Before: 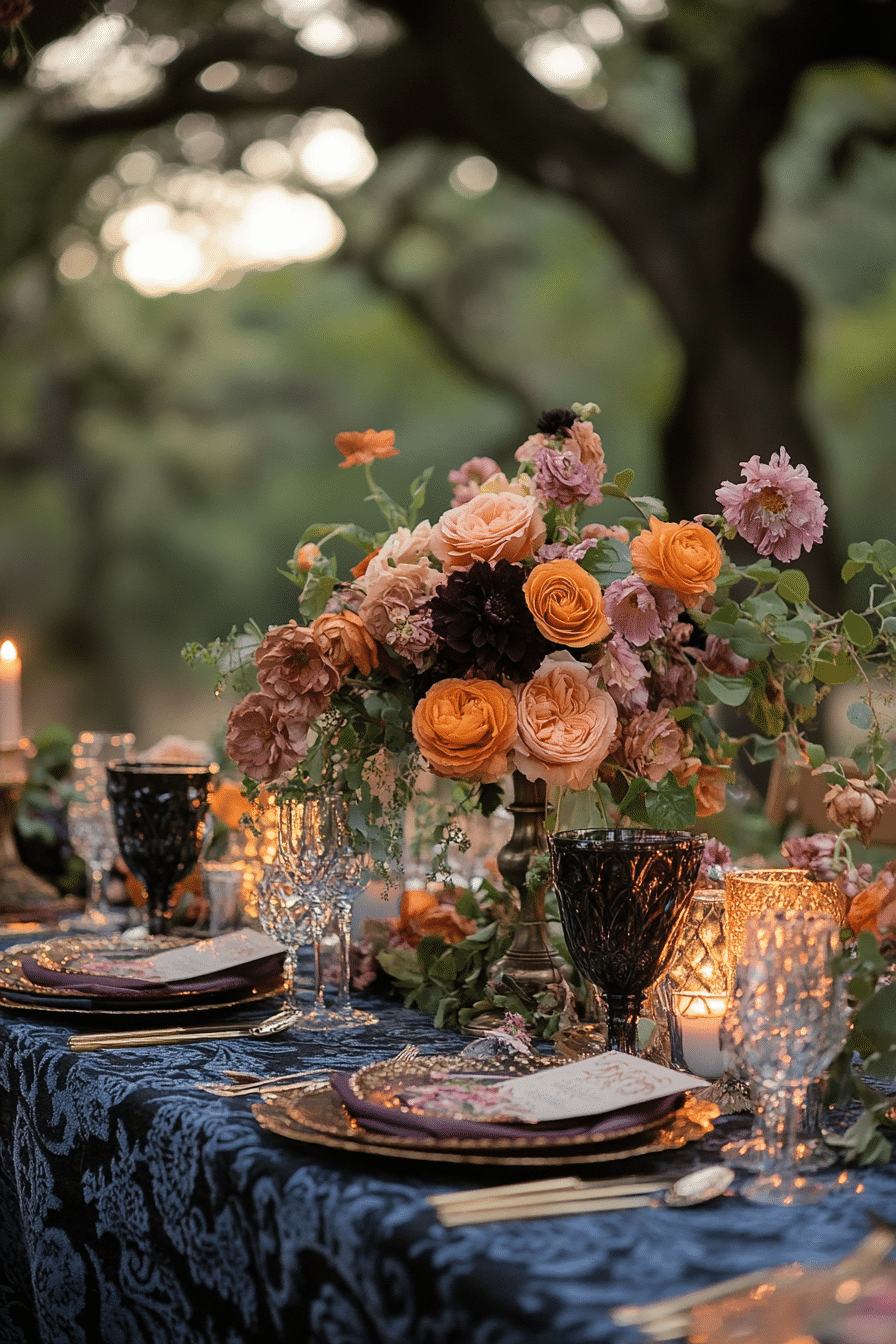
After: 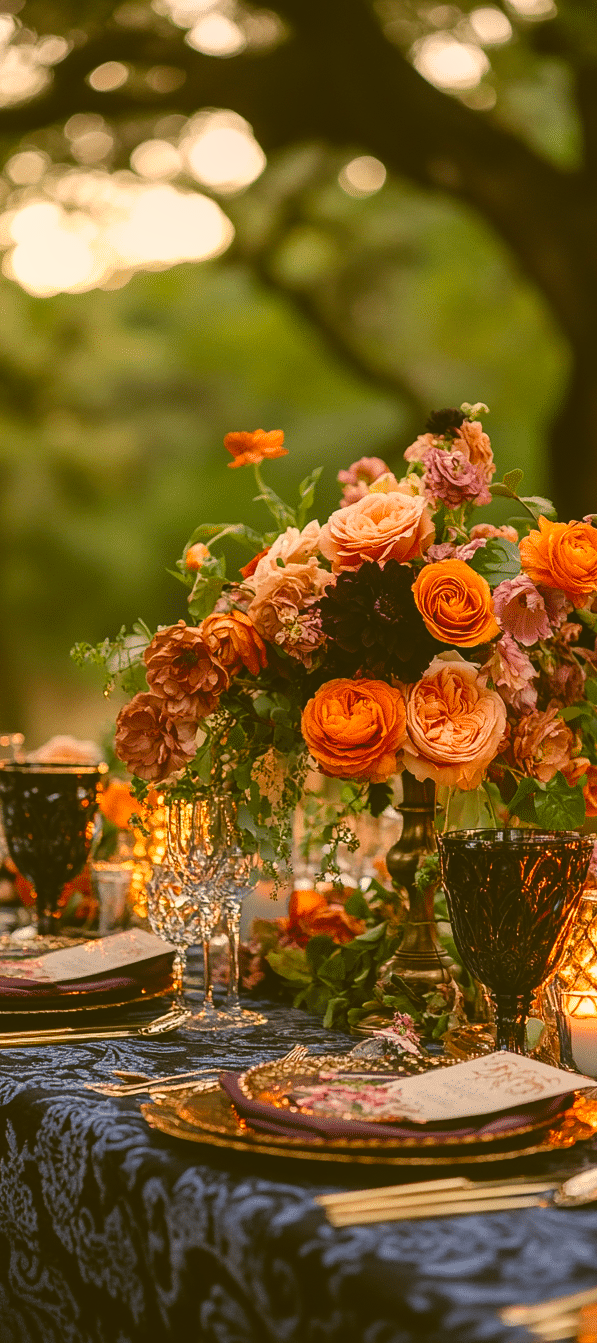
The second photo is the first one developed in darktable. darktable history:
exposure: black level correction -0.023, exposure -0.033 EV, compensate highlight preservation false
color balance rgb: linear chroma grading › global chroma 9.04%, perceptual saturation grading › global saturation 20%, perceptual saturation grading › highlights -24.776%, perceptual saturation grading › shadows 49.295%
crop and rotate: left 12.452%, right 20.899%
color correction: highlights a* 8.77, highlights b* 14.98, shadows a* -0.43, shadows b* 26.59
tone equalizer: smoothing diameter 24.85%, edges refinement/feathering 5.52, preserve details guided filter
tone curve: curves: ch0 [(0, 0) (0.003, 0.002) (0.011, 0.006) (0.025, 0.014) (0.044, 0.025) (0.069, 0.039) (0.1, 0.056) (0.136, 0.086) (0.177, 0.129) (0.224, 0.183) (0.277, 0.247) (0.335, 0.318) (0.399, 0.395) (0.468, 0.48) (0.543, 0.571) (0.623, 0.668) (0.709, 0.773) (0.801, 0.873) (0.898, 0.978) (1, 1)], preserve colors none
local contrast: detail 110%
